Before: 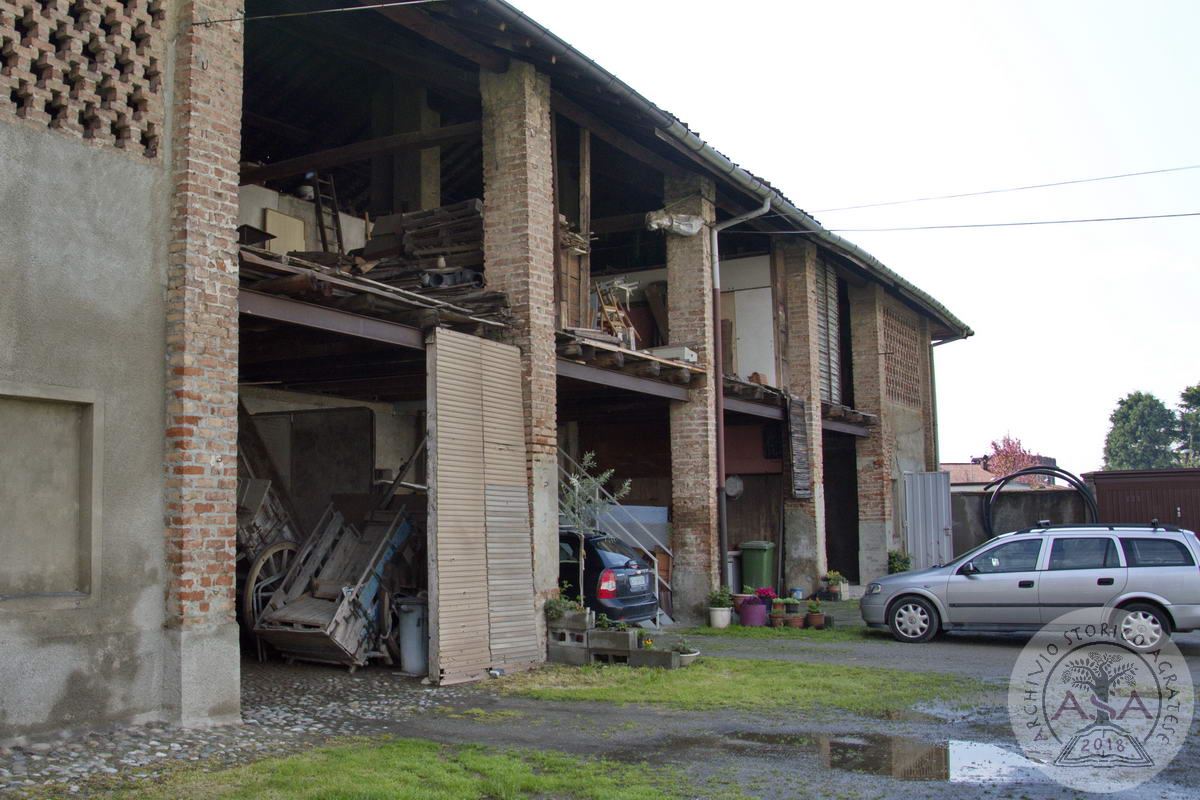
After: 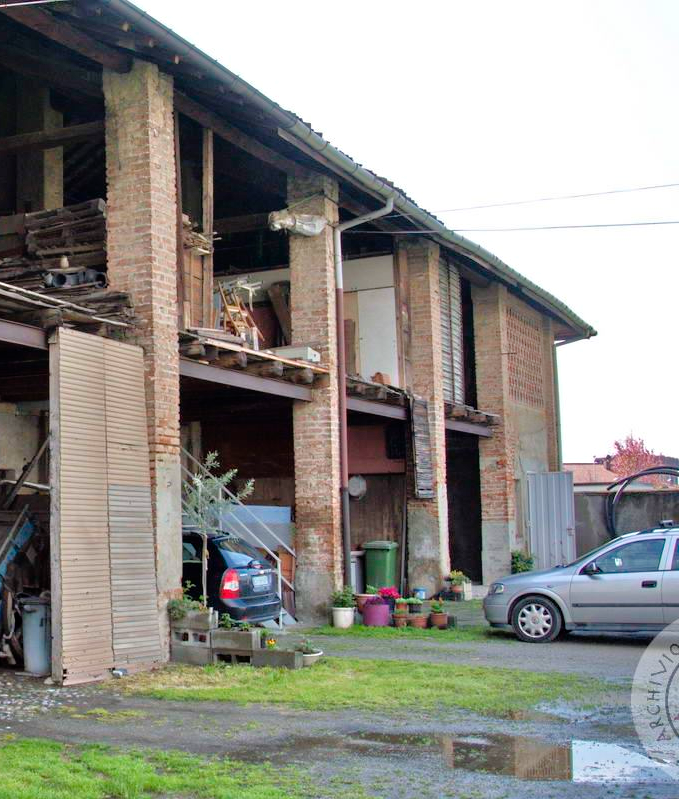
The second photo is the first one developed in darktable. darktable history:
tone equalizer: -7 EV 0.15 EV, -6 EV 0.6 EV, -5 EV 1.15 EV, -4 EV 1.33 EV, -3 EV 1.15 EV, -2 EV 0.6 EV, -1 EV 0.15 EV, mask exposure compensation -0.5 EV
crop: left 31.458%, top 0%, right 11.876%
